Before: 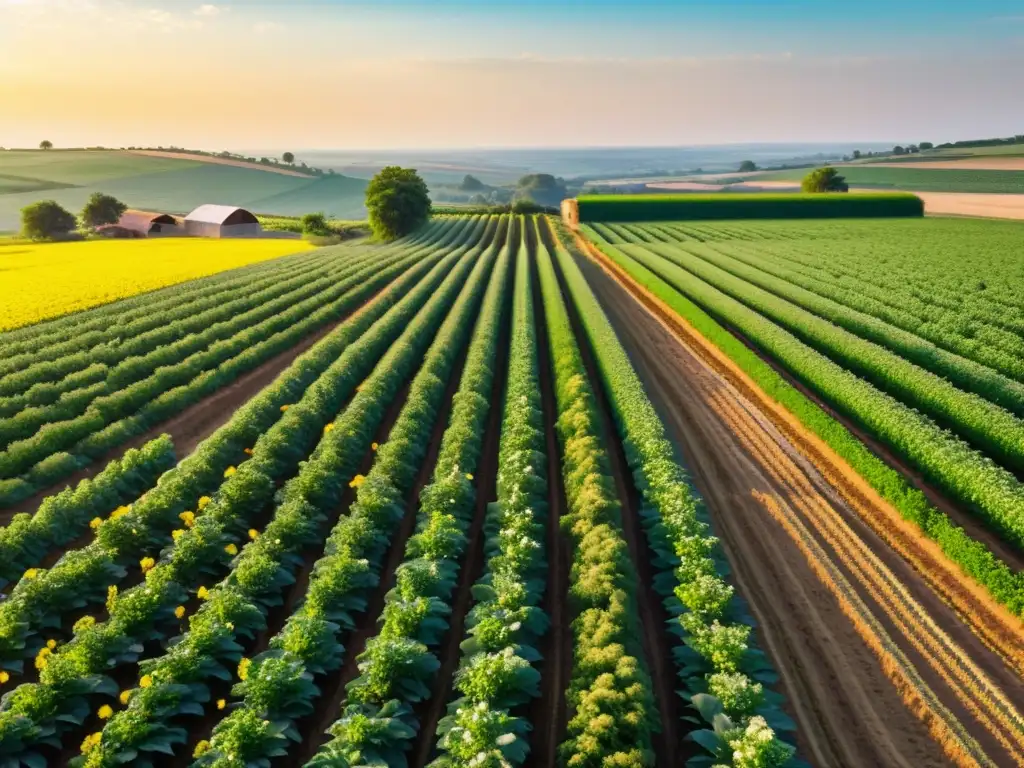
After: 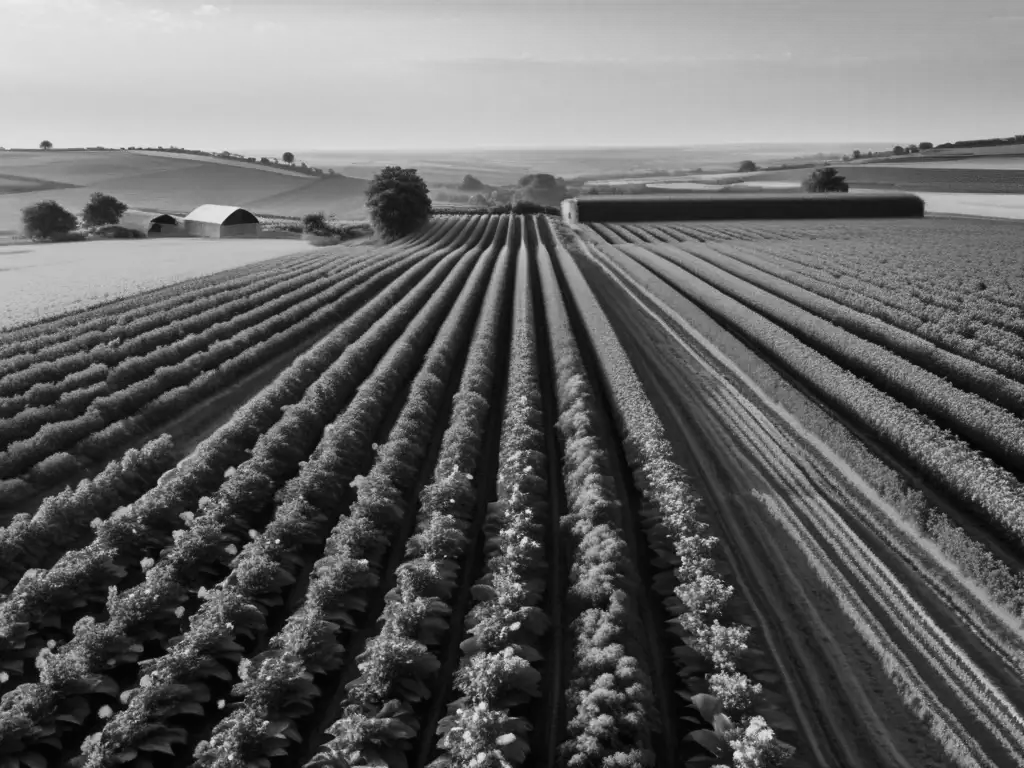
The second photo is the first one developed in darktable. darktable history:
tone curve: curves: ch0 [(0.016, 0.011) (0.204, 0.146) (0.515, 0.476) (0.78, 0.795) (1, 0.981)], color space Lab, linked channels, preserve colors none
color calibration "t3mujinpack channel mixer": output gray [0.21, 0.42, 0.37, 0], gray › normalize channels true, illuminant same as pipeline (D50), adaptation XYZ, x 0.346, y 0.359, gamut compression 0
